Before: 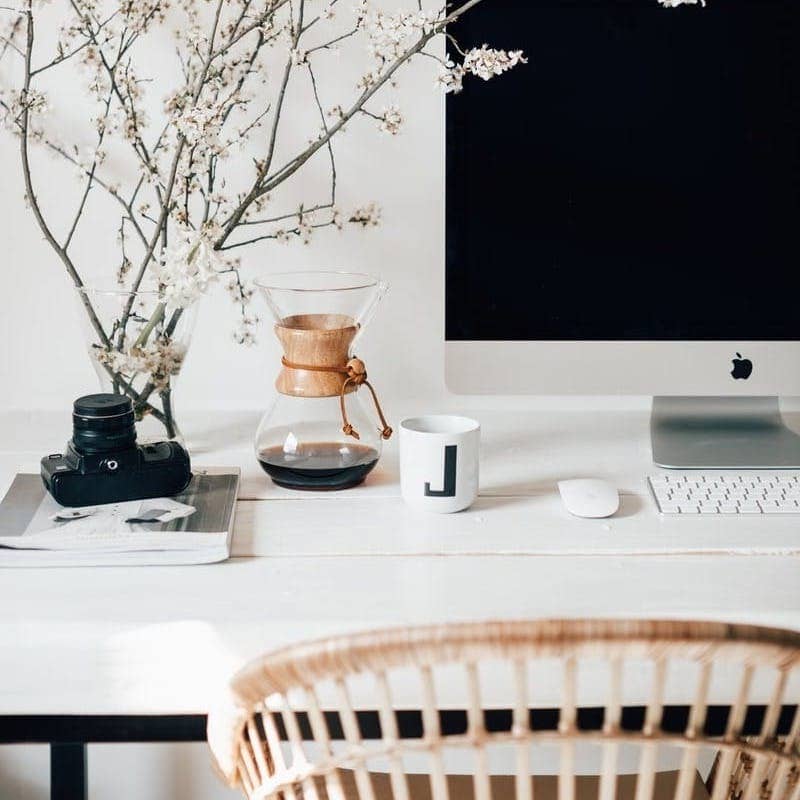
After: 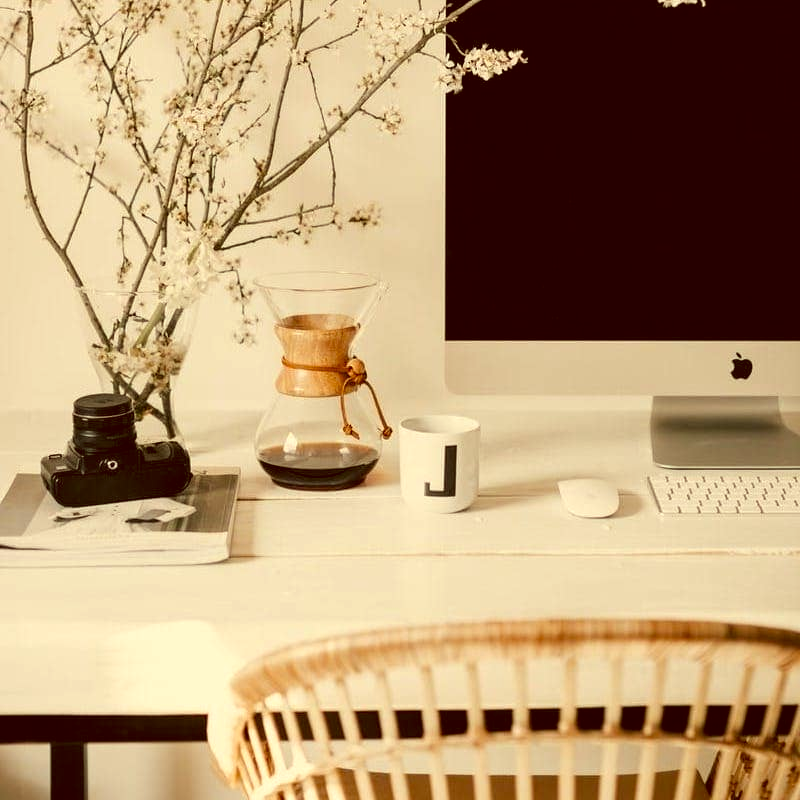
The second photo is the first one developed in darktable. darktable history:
color correction: highlights a* 1.22, highlights b* 24.24, shadows a* 15.31, shadows b* 24.46
